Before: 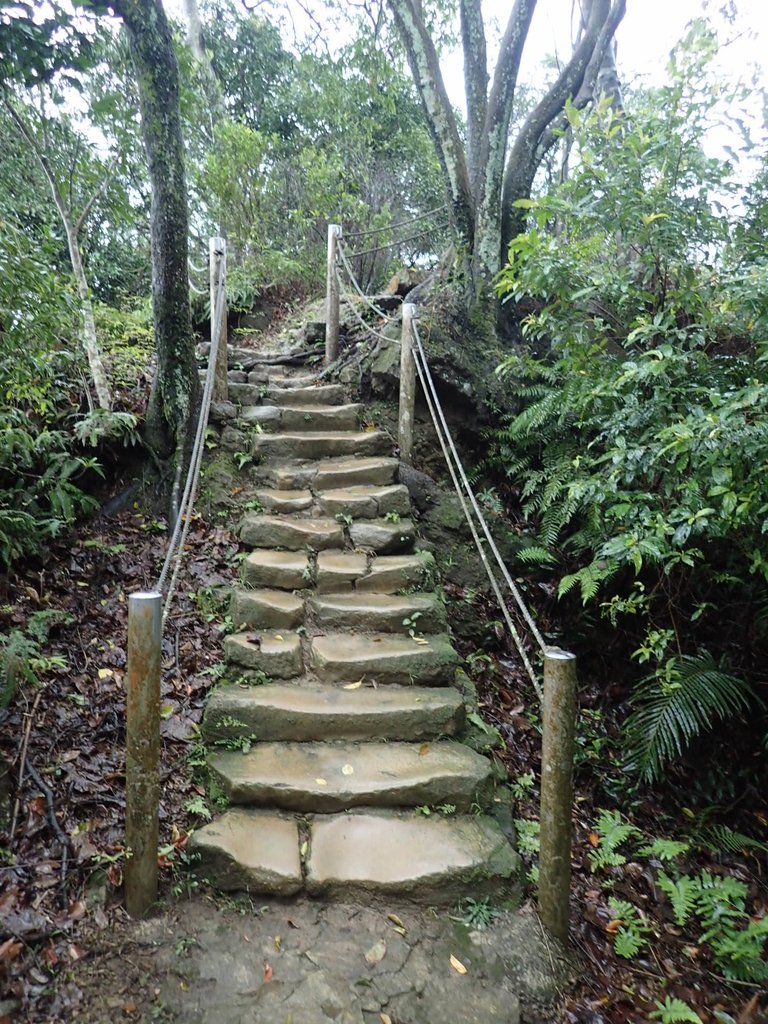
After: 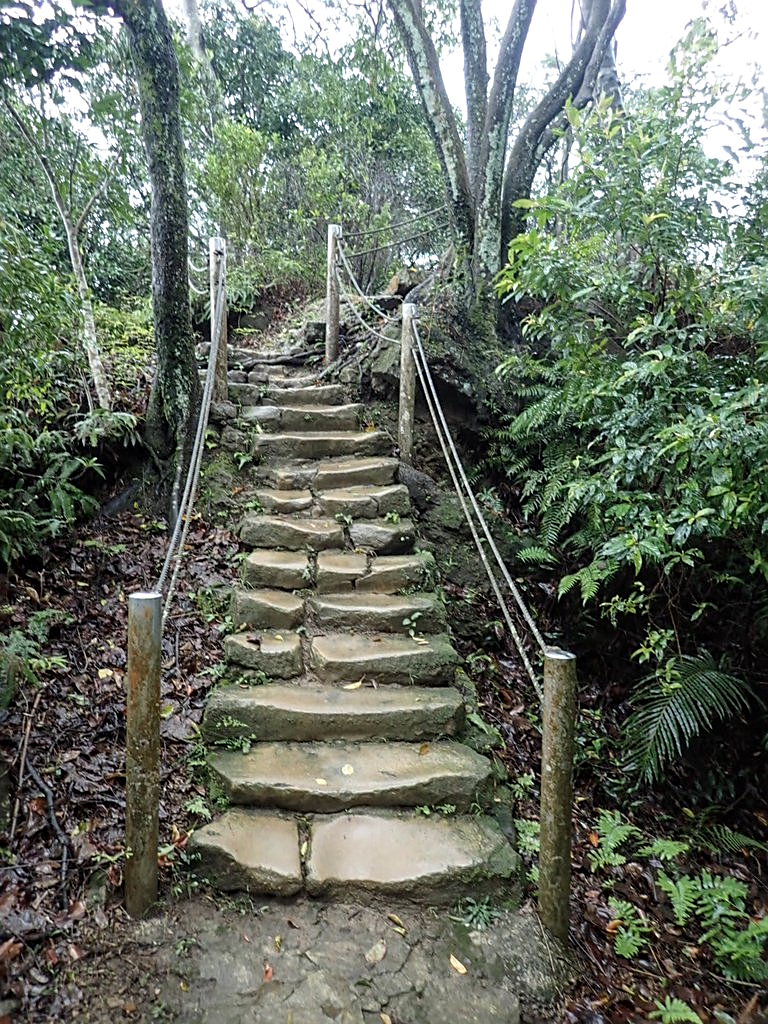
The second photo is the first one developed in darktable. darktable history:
exposure: exposure -0.01 EV, compensate highlight preservation false
sharpen: on, module defaults
local contrast: on, module defaults
